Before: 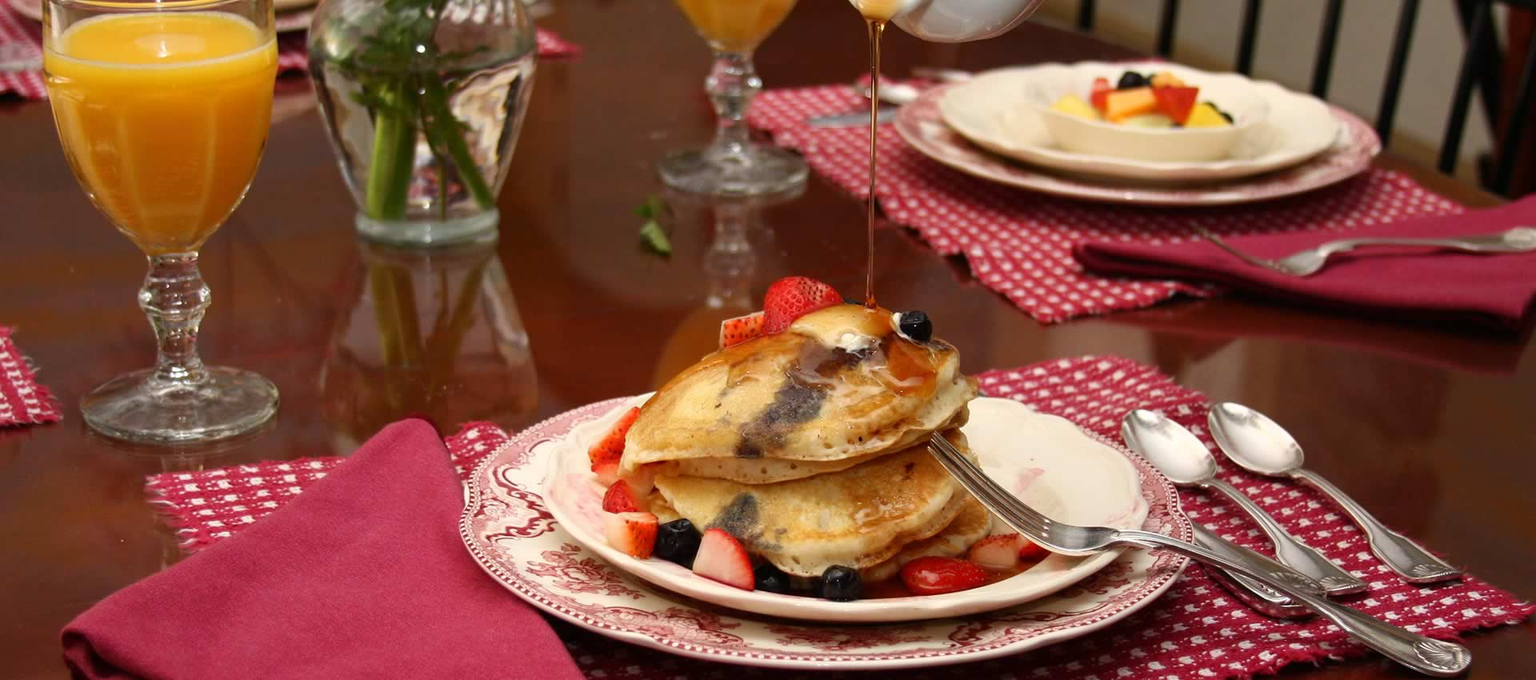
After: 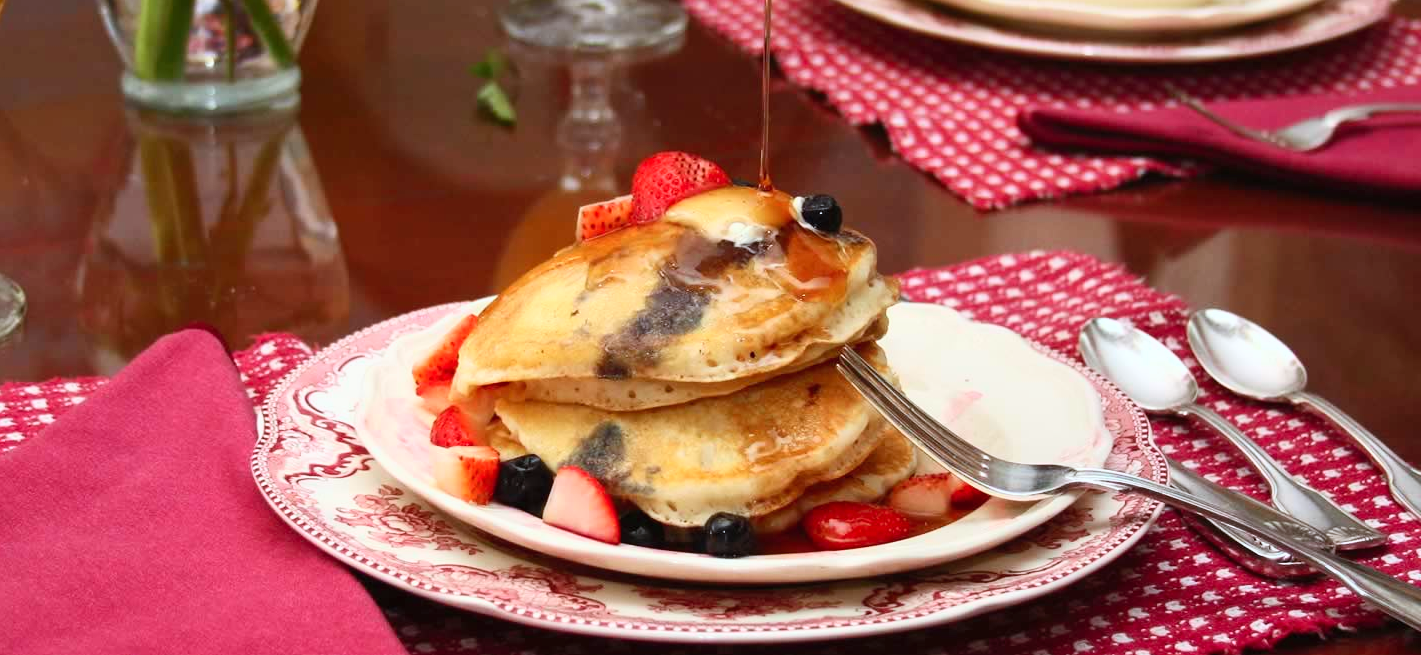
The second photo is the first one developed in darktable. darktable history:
crop: left 16.871%, top 22.857%, right 9.116%
contrast brightness saturation: contrast 0.2, brightness 0.16, saturation 0.22
color correction: highlights a* -4.18, highlights b* -10.81
